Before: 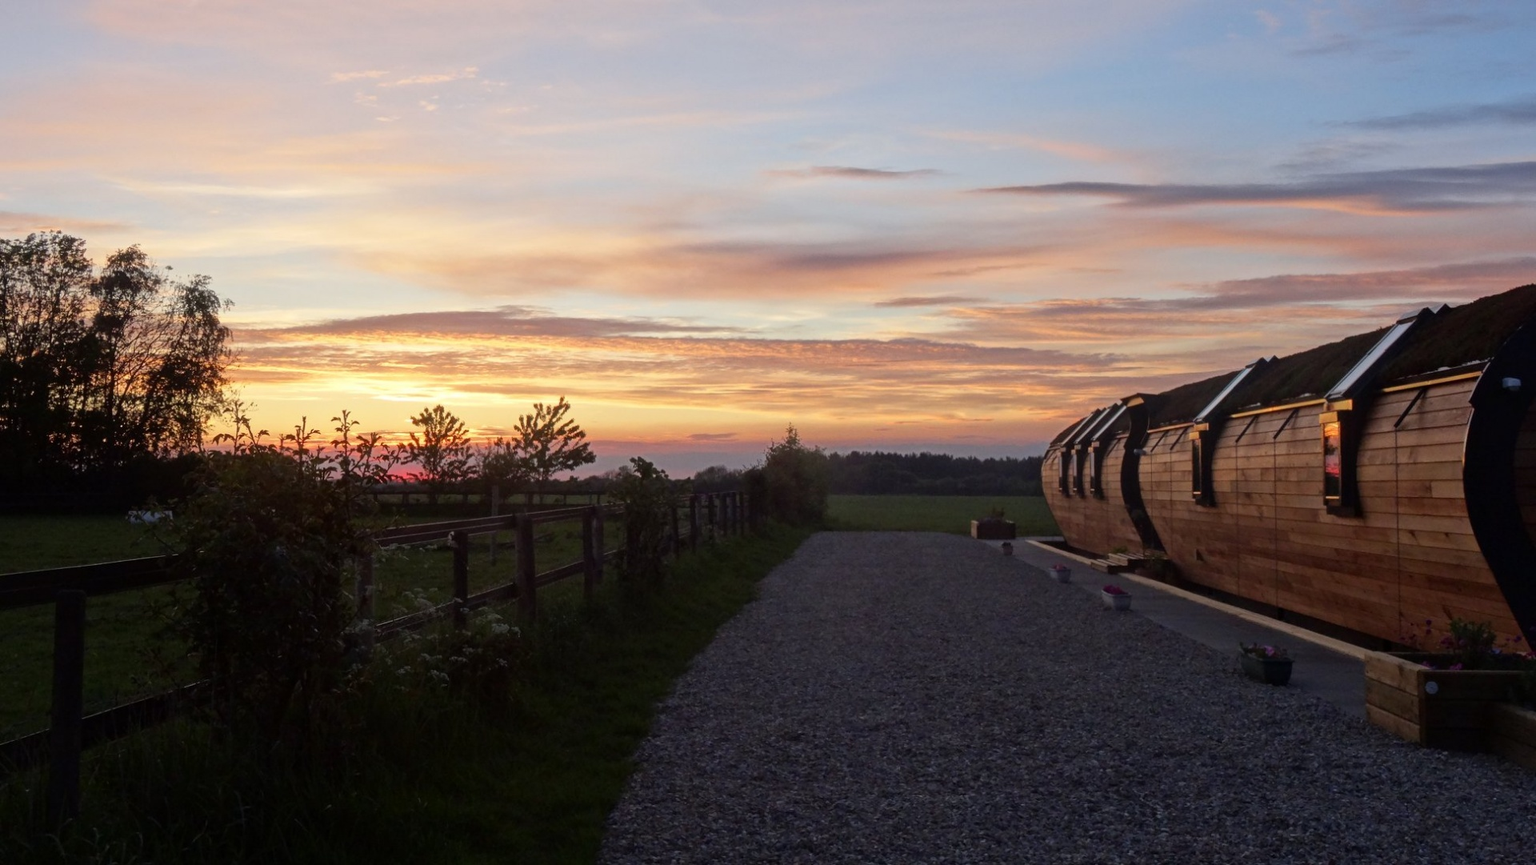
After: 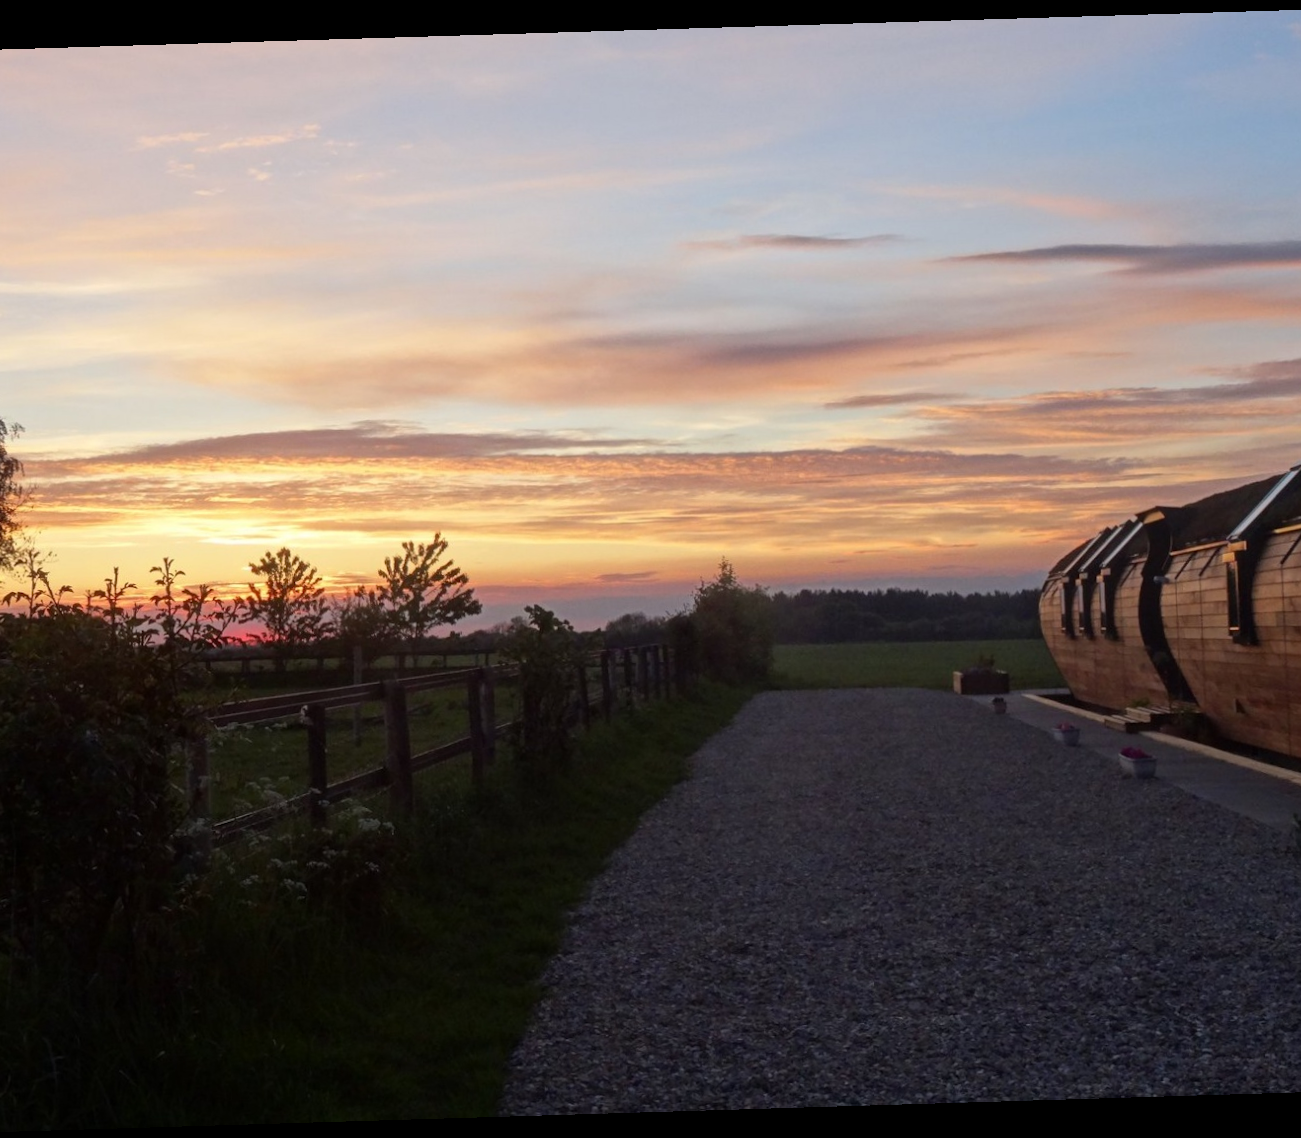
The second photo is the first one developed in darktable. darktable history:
rotate and perspective: rotation -1.75°, automatic cropping off
crop and rotate: left 14.385%, right 18.948%
